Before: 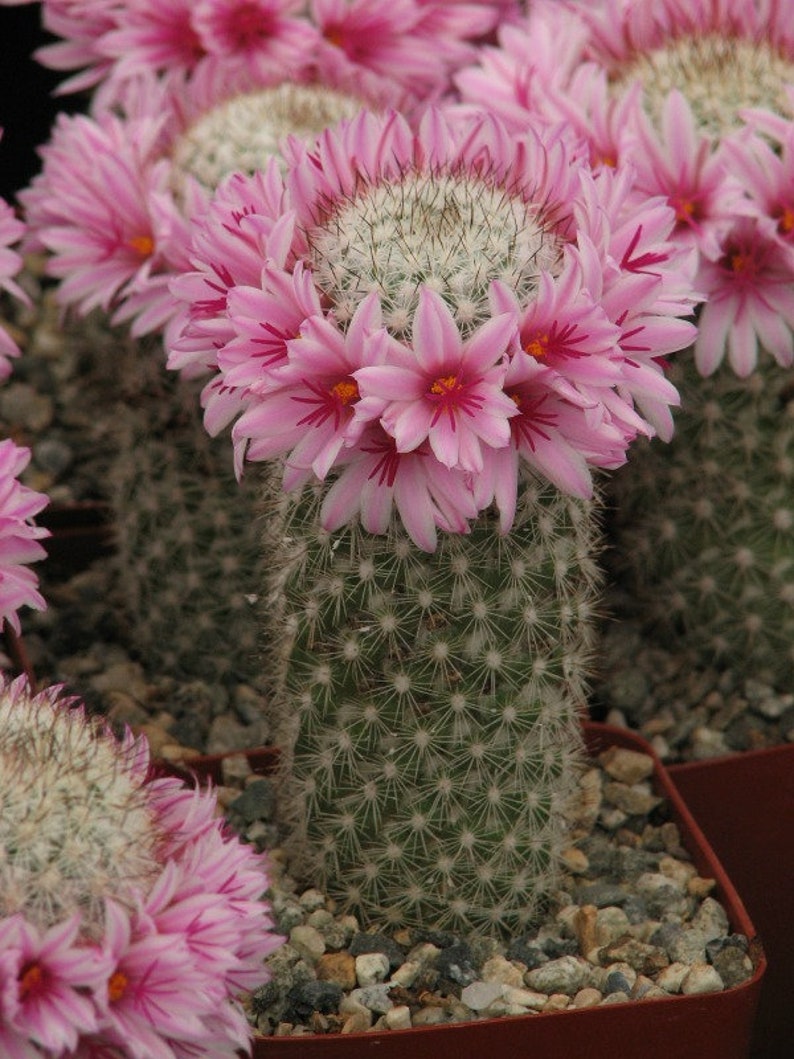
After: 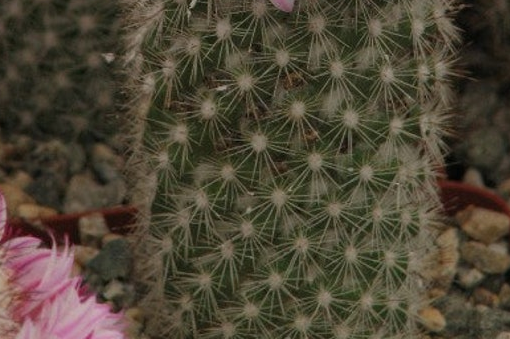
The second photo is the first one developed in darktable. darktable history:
crop: left 18.078%, top 51.109%, right 17.602%, bottom 16.789%
